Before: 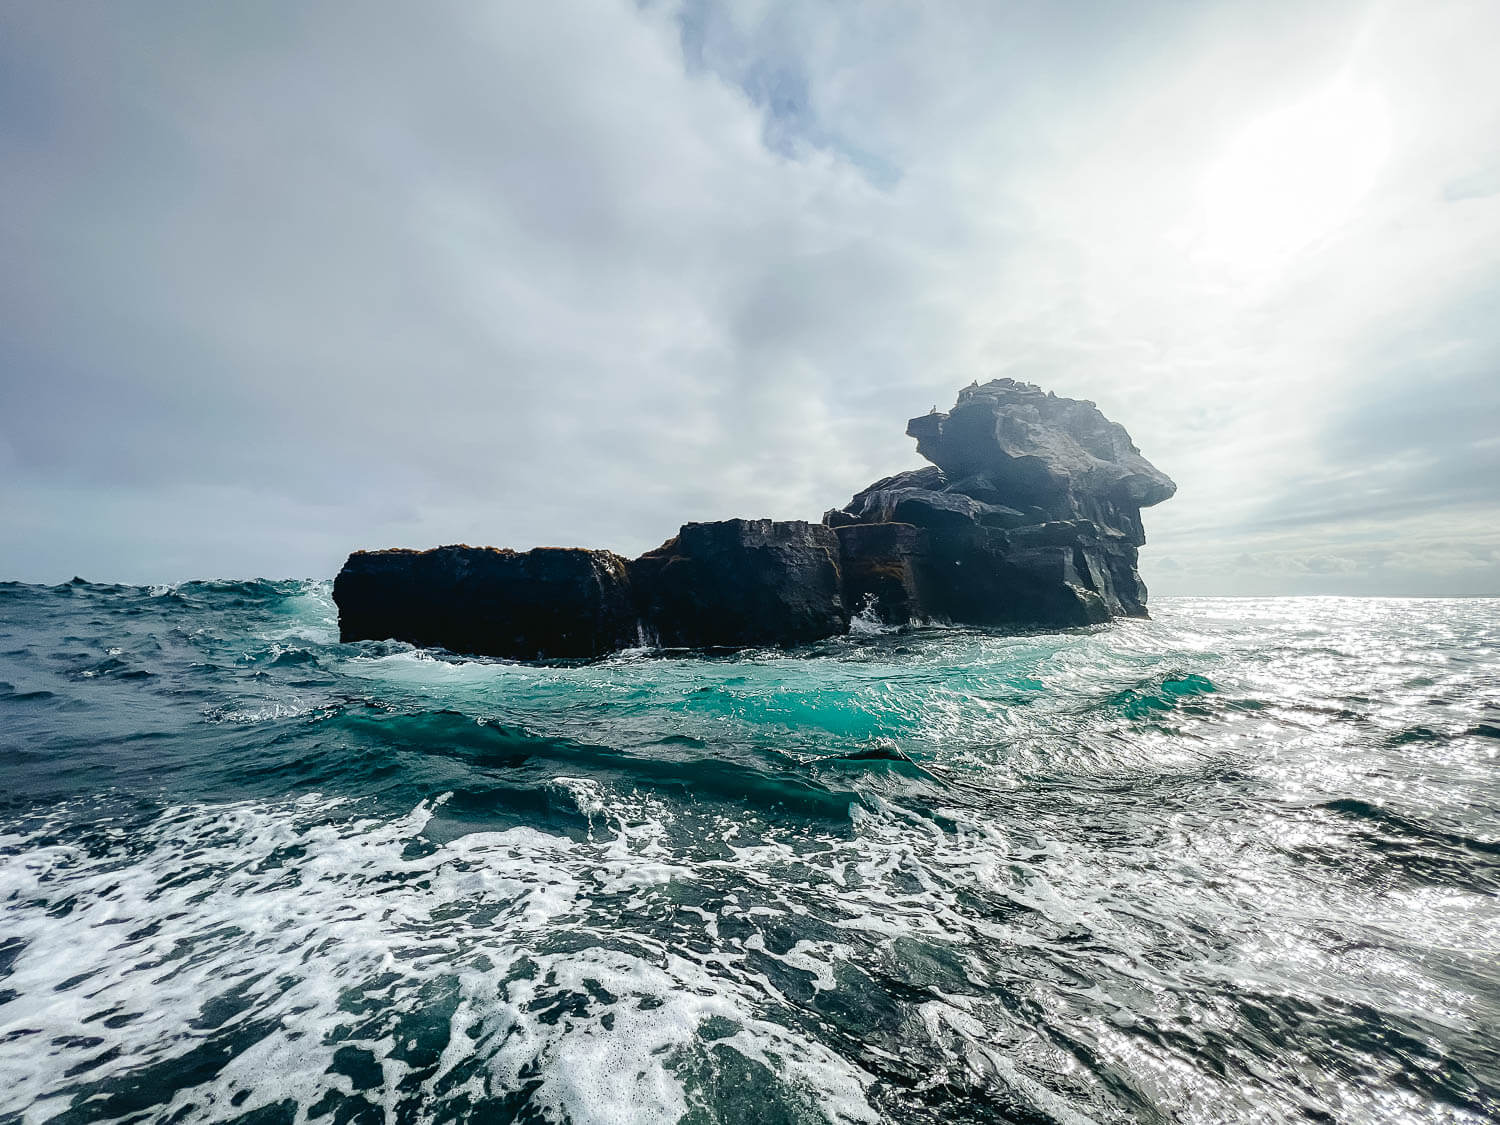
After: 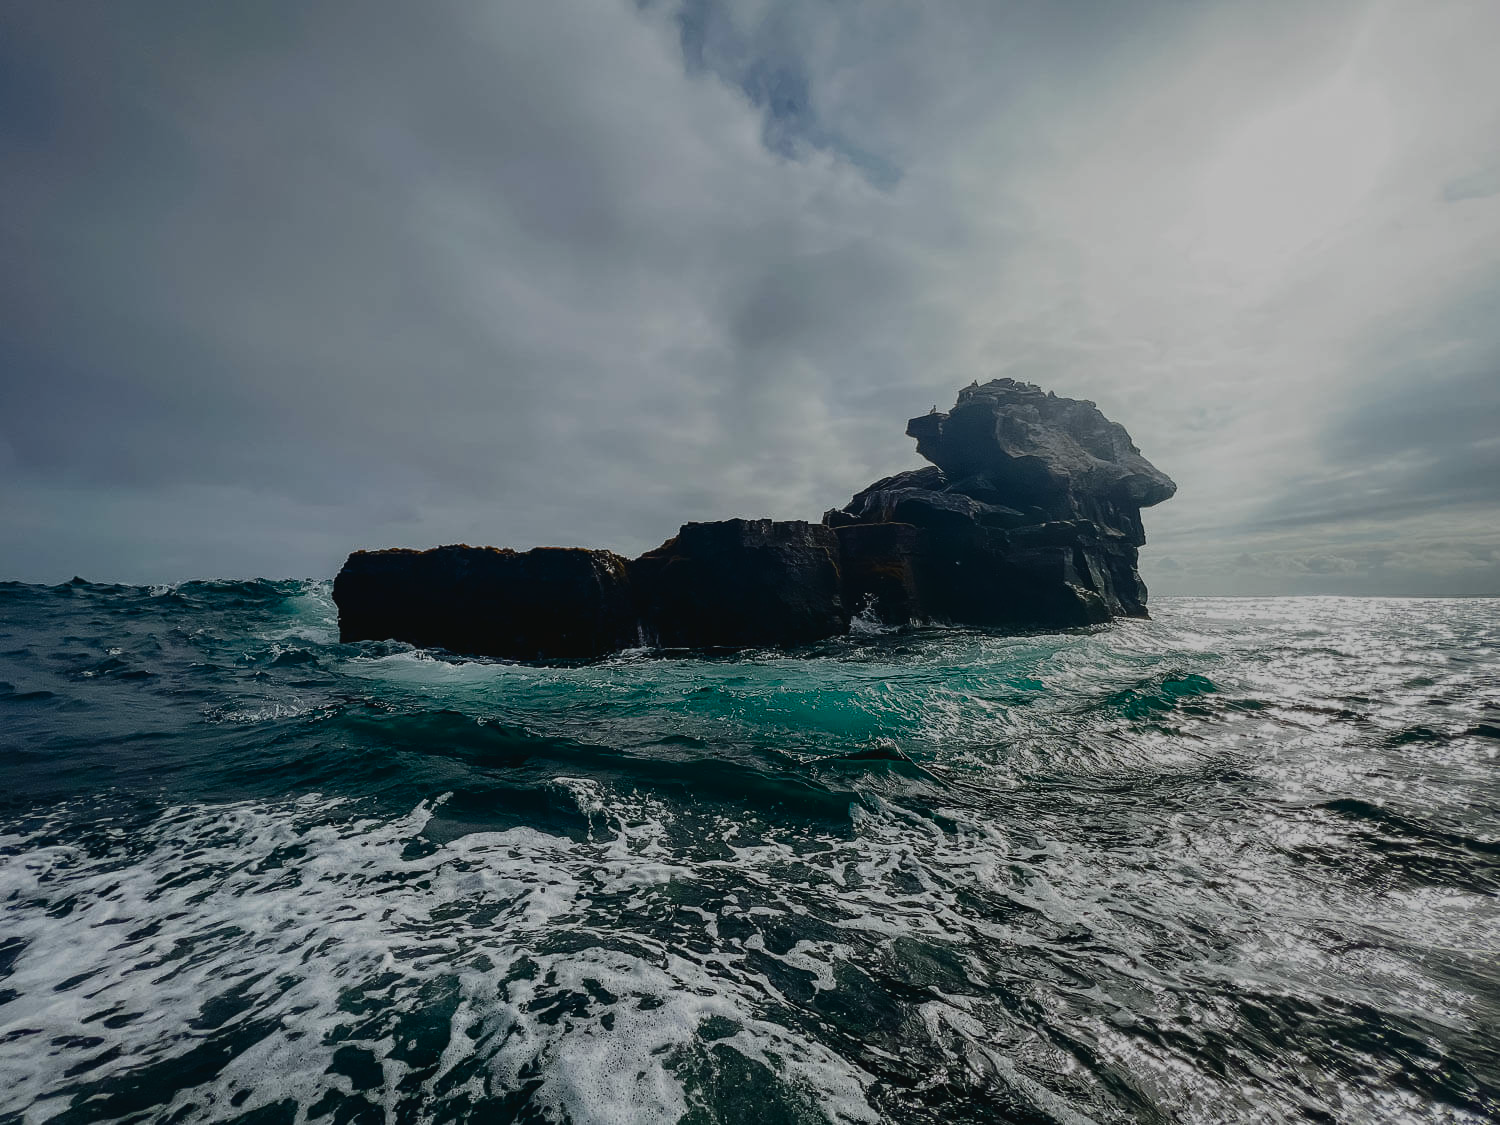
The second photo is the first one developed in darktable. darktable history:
exposure: black level correction -0.017, exposure -1.085 EV, compensate highlight preservation false
contrast brightness saturation: contrast 0.185, brightness -0.112, saturation 0.212
